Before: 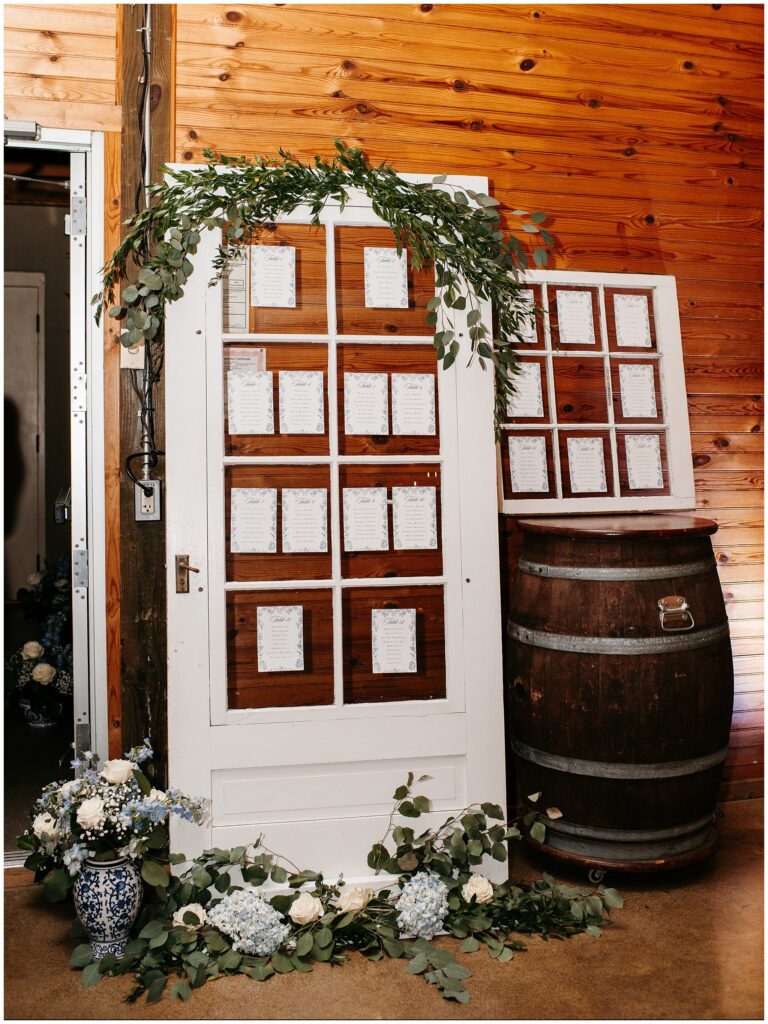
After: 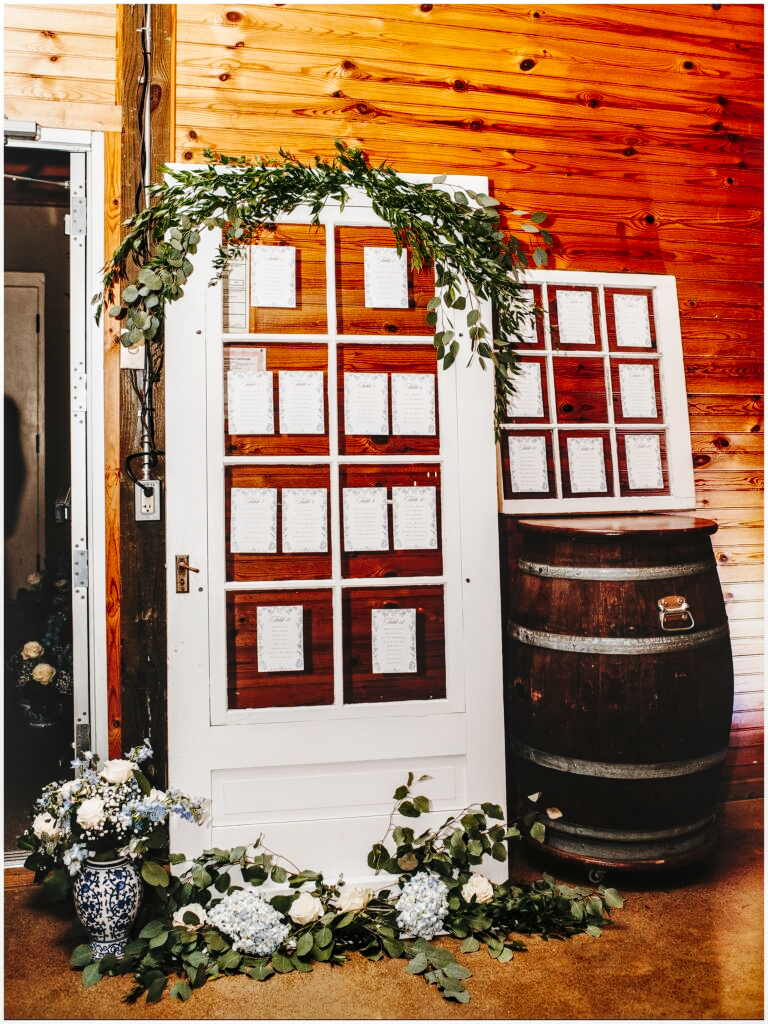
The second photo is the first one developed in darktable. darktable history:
local contrast: on, module defaults
base curve: curves: ch0 [(0, 0) (0.036, 0.025) (0.121, 0.166) (0.206, 0.329) (0.605, 0.79) (1, 1)], preserve colors none
